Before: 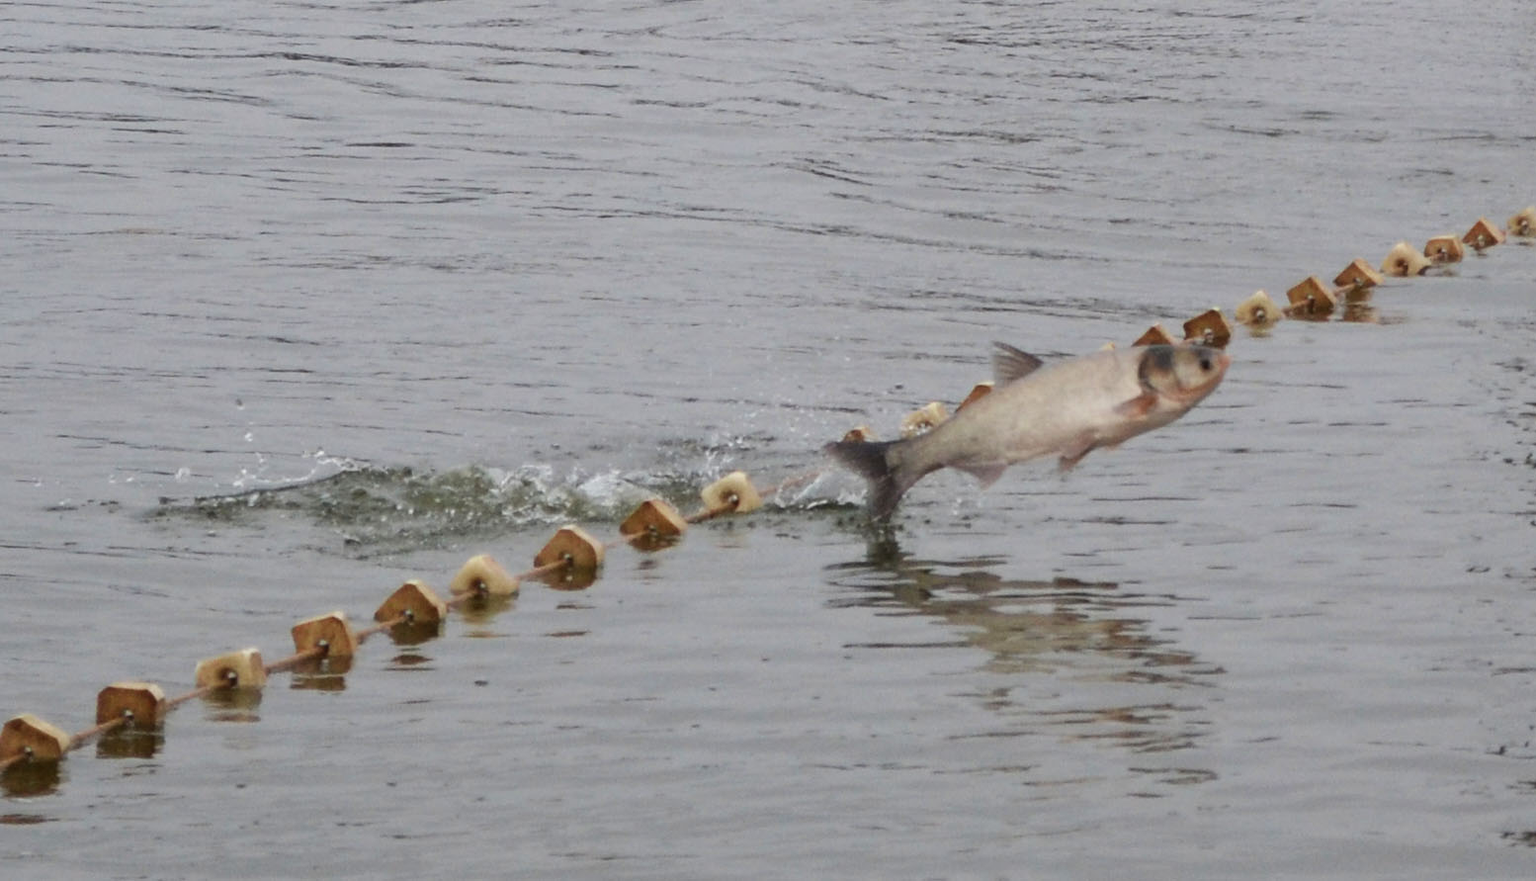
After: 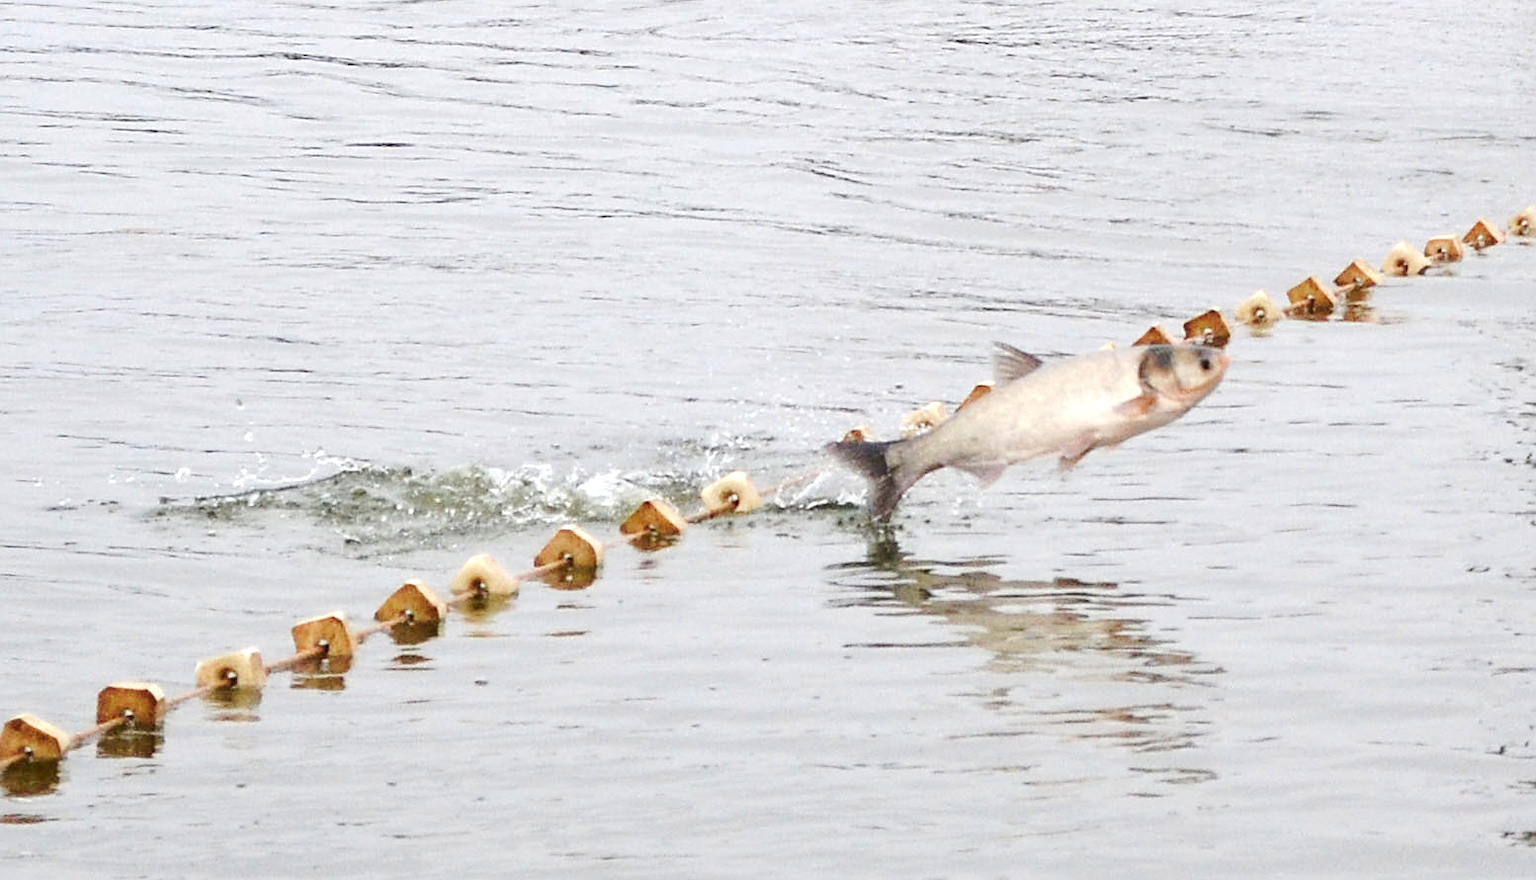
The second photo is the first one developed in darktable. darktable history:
sharpen: on, module defaults
exposure: black level correction 0.001, exposure 1.049 EV, compensate exposure bias true, compensate highlight preservation false
tone curve: curves: ch0 [(0, 0) (0.037, 0.011) (0.131, 0.108) (0.279, 0.279) (0.476, 0.554) (0.617, 0.693) (0.704, 0.77) (0.813, 0.852) (0.916, 0.924) (1, 0.993)]; ch1 [(0, 0) (0.318, 0.278) (0.444, 0.427) (0.493, 0.492) (0.508, 0.502) (0.534, 0.529) (0.562, 0.563) (0.626, 0.662) (0.746, 0.764) (1, 1)]; ch2 [(0, 0) (0.316, 0.292) (0.381, 0.37) (0.423, 0.448) (0.476, 0.492) (0.502, 0.498) (0.522, 0.518) (0.533, 0.532) (0.586, 0.631) (0.634, 0.663) (0.7, 0.7) (0.861, 0.808) (1, 0.951)], preserve colors none
